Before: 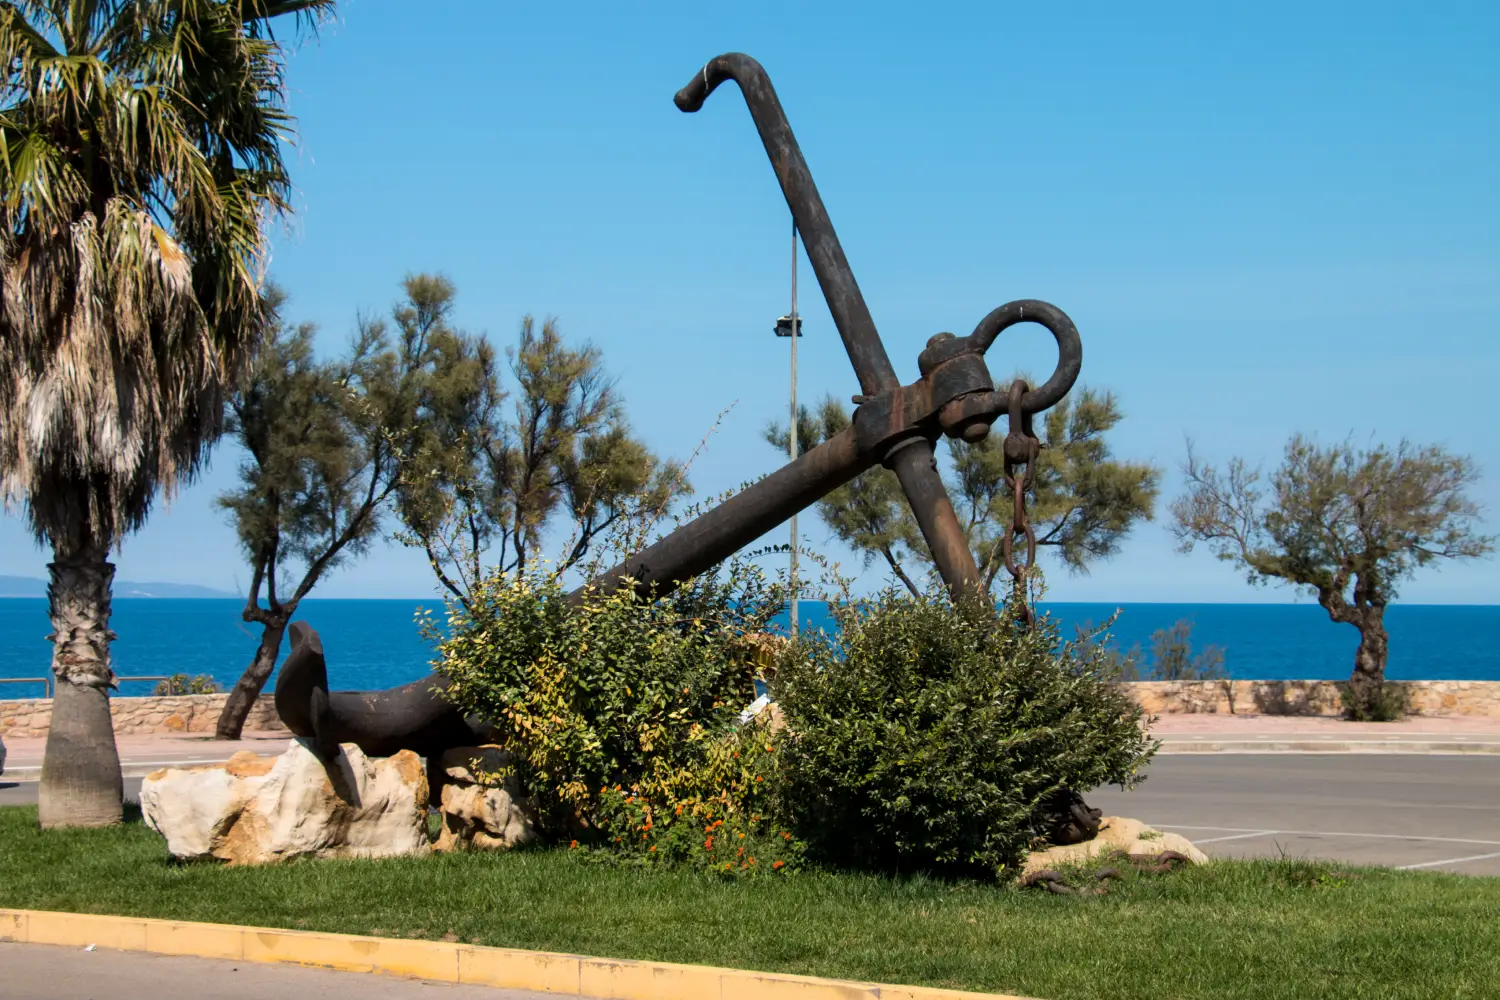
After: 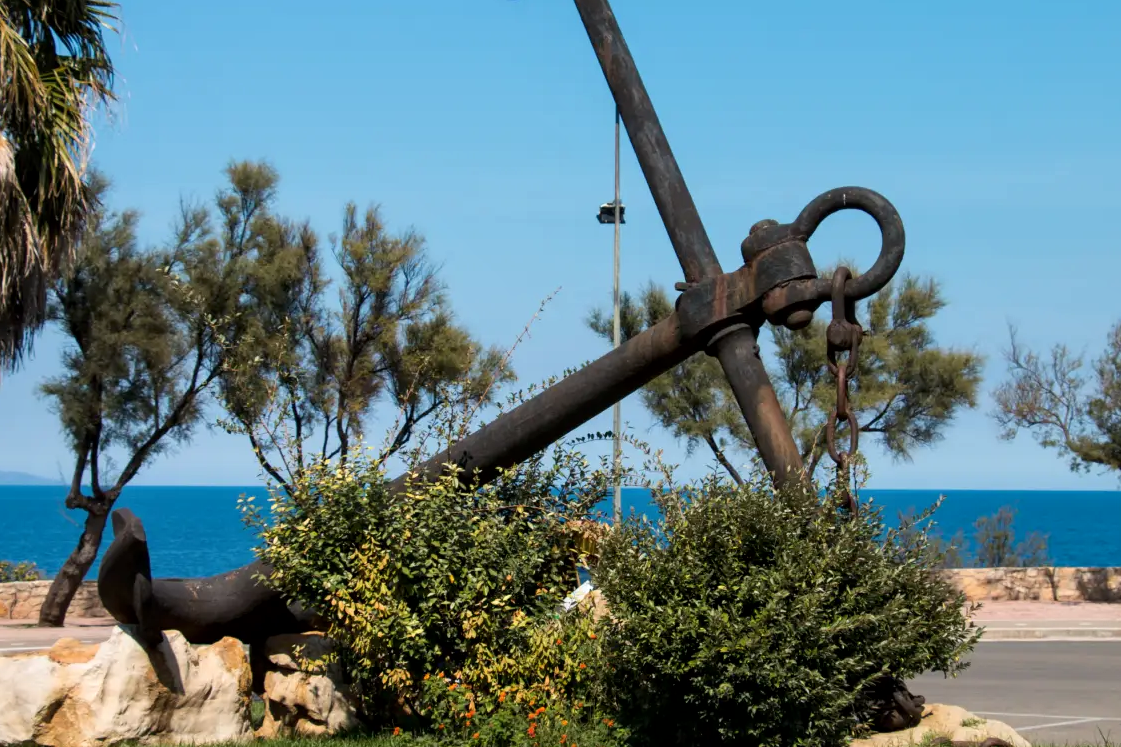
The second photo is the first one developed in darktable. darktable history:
local contrast: mode bilateral grid, contrast 20, coarseness 50, detail 120%, midtone range 0.2
crop and rotate: left 11.831%, top 11.346%, right 13.429%, bottom 13.899%
